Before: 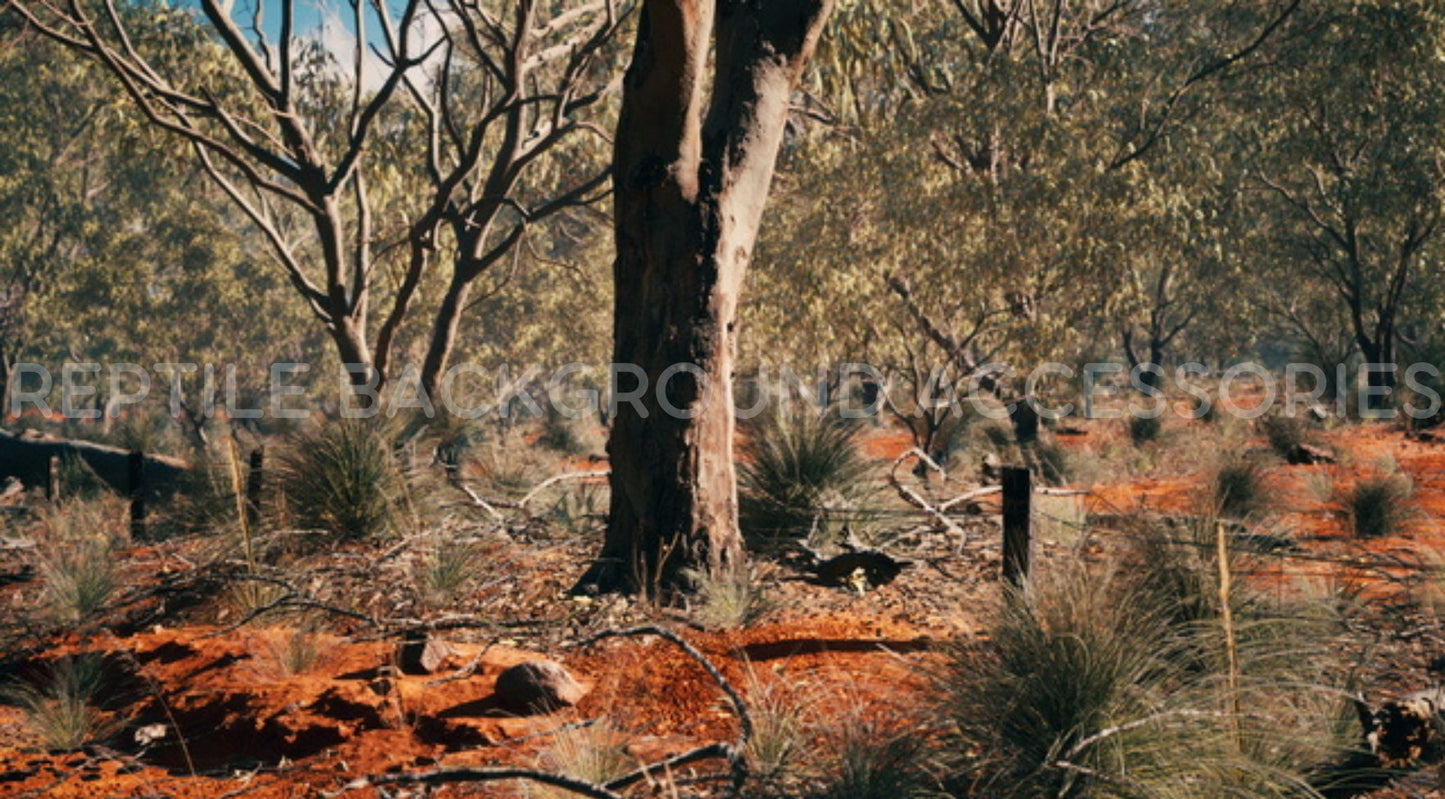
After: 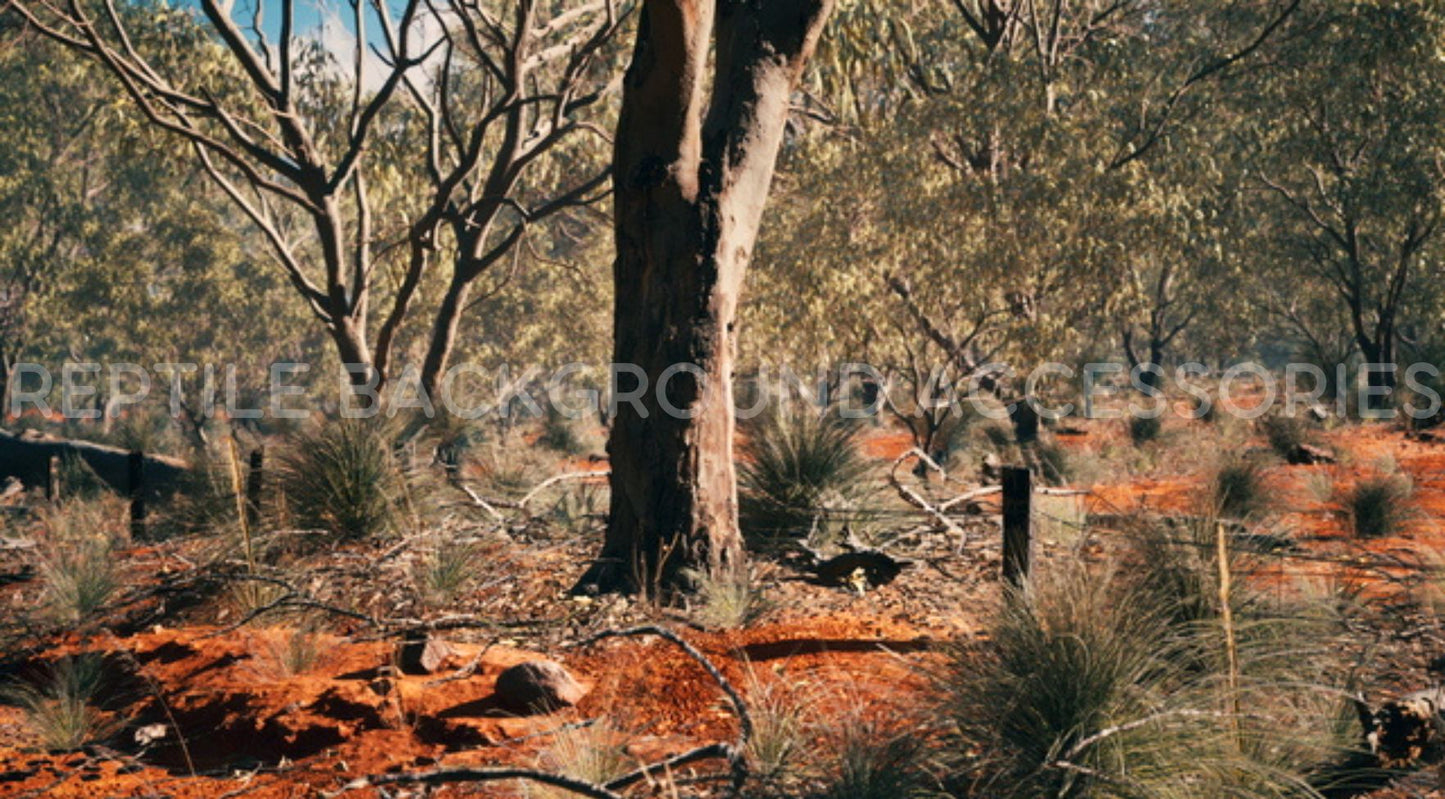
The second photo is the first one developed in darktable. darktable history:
exposure: exposure 0.178 EV, compensate exposure bias true, compensate highlight preservation false
tone equalizer: -8 EV -0.002 EV, -7 EV 0.005 EV, -6 EV -0.009 EV, -5 EV 0.011 EV, -4 EV -0.012 EV, -3 EV 0.007 EV, -2 EV -0.062 EV, -1 EV -0.293 EV, +0 EV -0.582 EV, smoothing diameter 2%, edges refinement/feathering 20, mask exposure compensation -1.57 EV, filter diffusion 5
